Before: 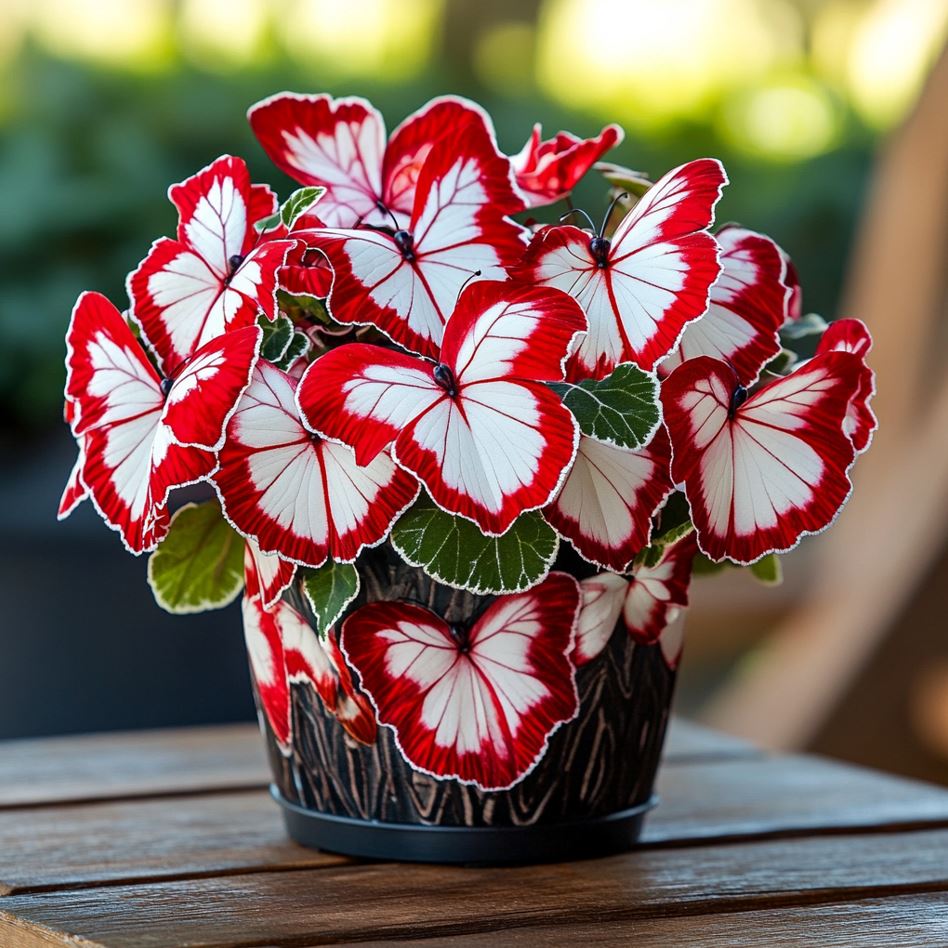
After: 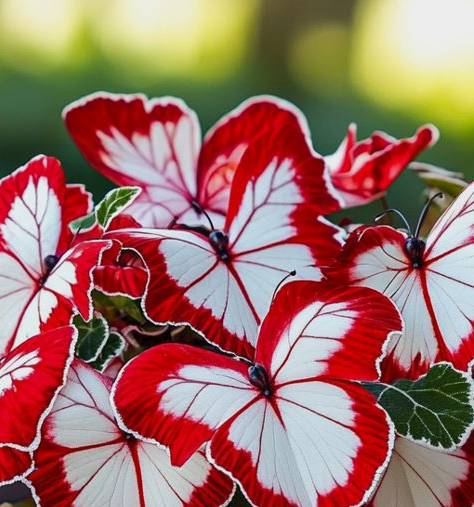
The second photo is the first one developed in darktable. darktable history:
exposure: exposure -0.242 EV, compensate highlight preservation false
fill light: on, module defaults
crop: left 19.556%, right 30.401%, bottom 46.458%
